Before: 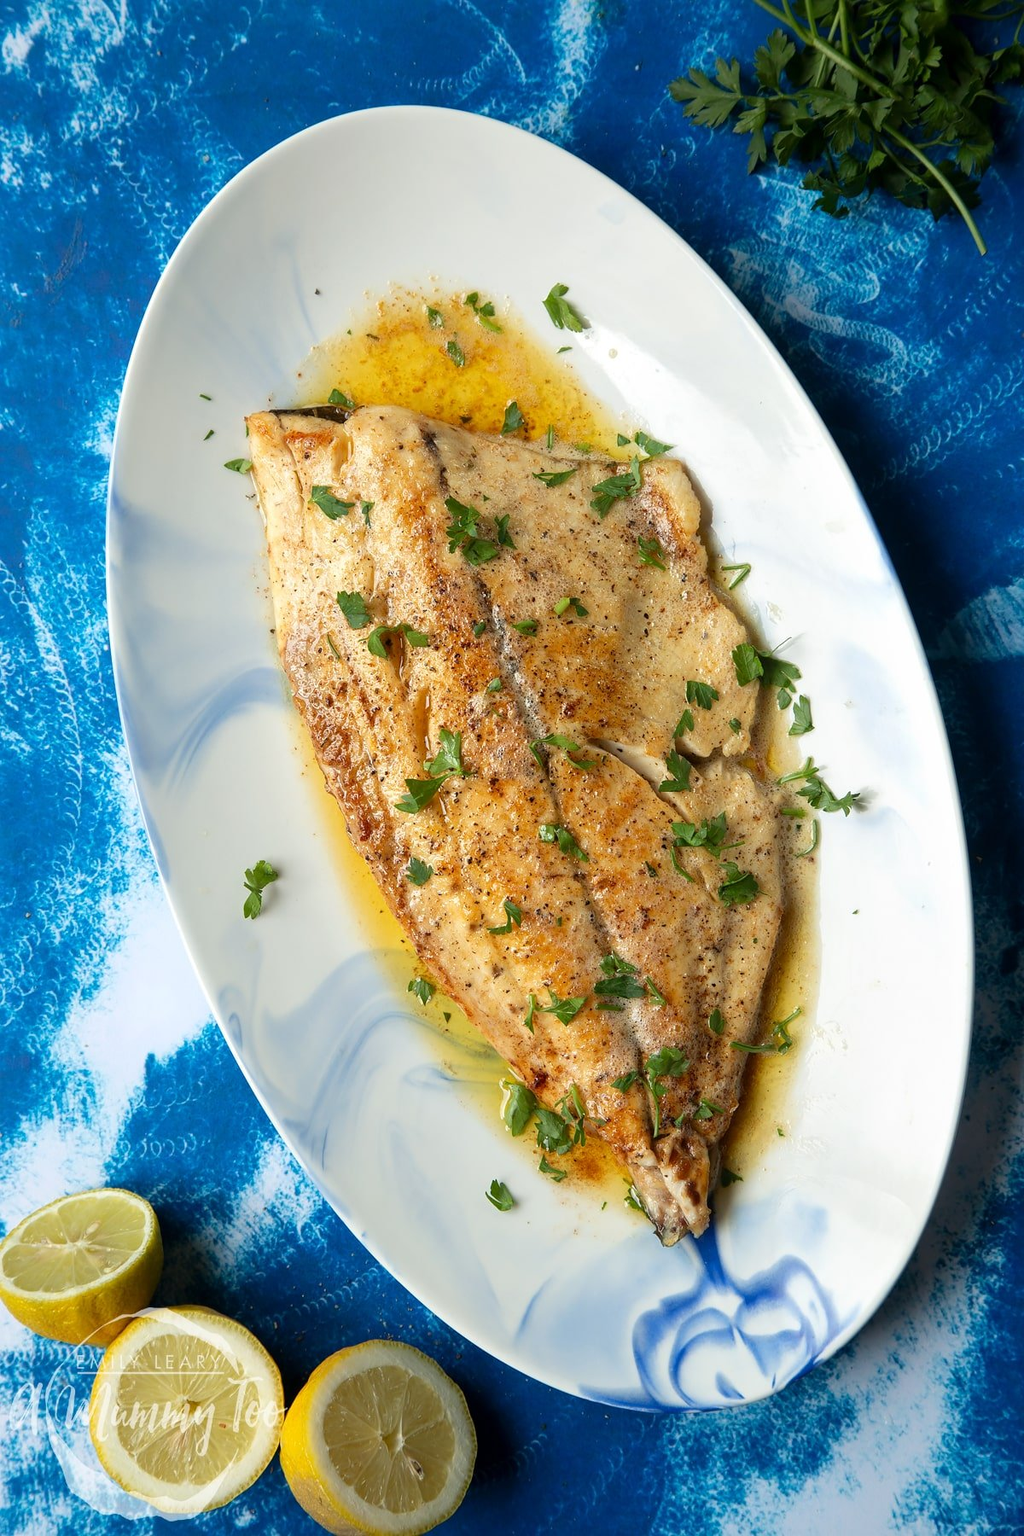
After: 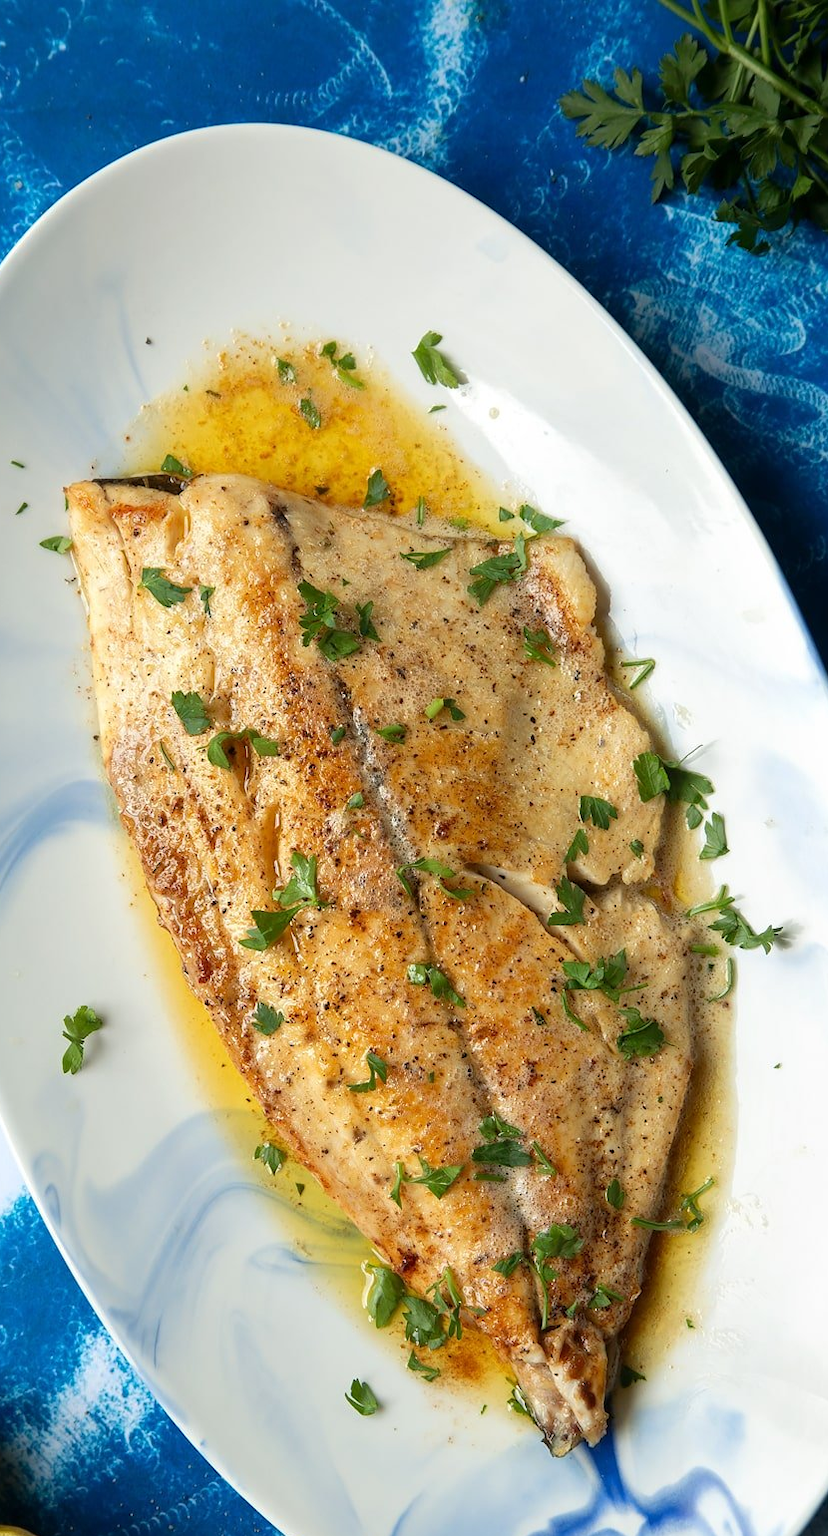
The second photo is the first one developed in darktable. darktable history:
crop: left 18.608%, right 12.099%, bottom 14.43%
